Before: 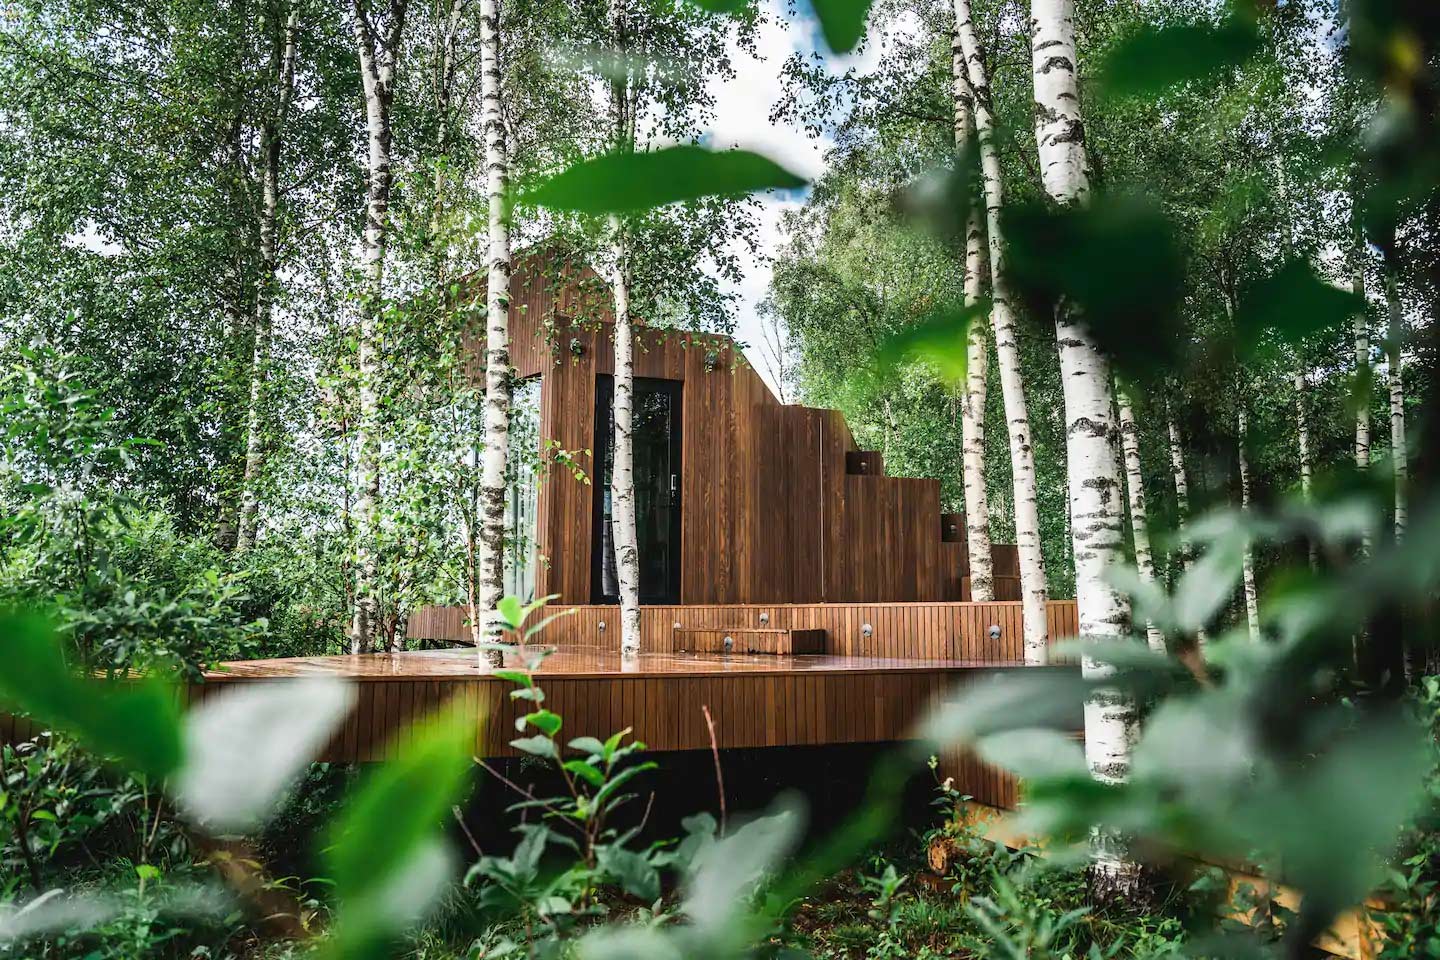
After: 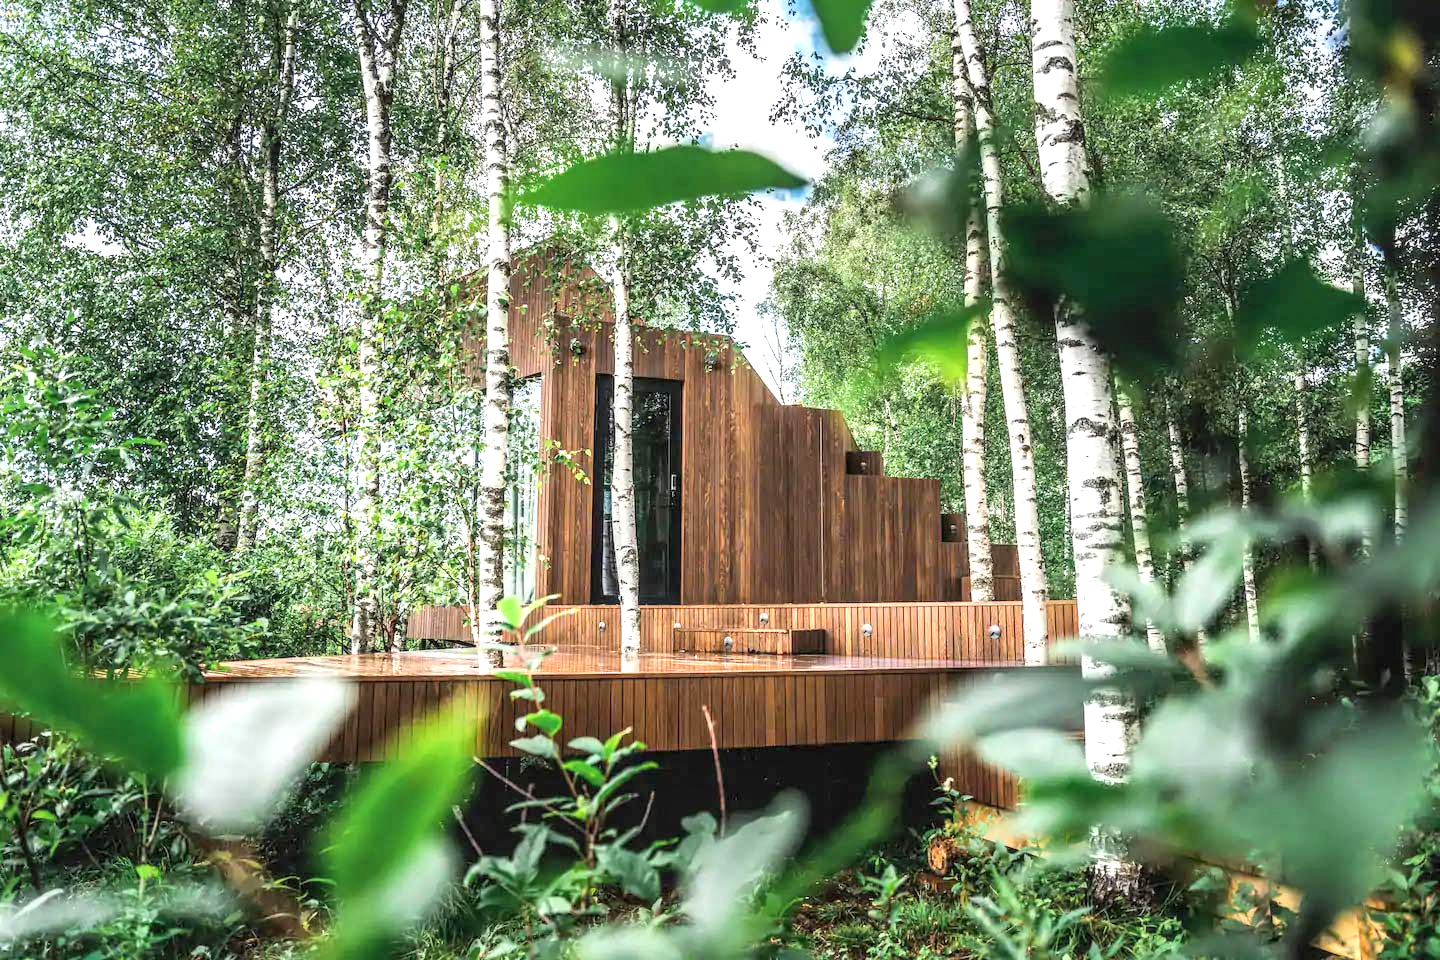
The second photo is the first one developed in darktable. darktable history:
contrast brightness saturation: brightness 0.125
local contrast: detail 130%
exposure: black level correction 0.001, exposure 0.5 EV, compensate exposure bias true, compensate highlight preservation false
